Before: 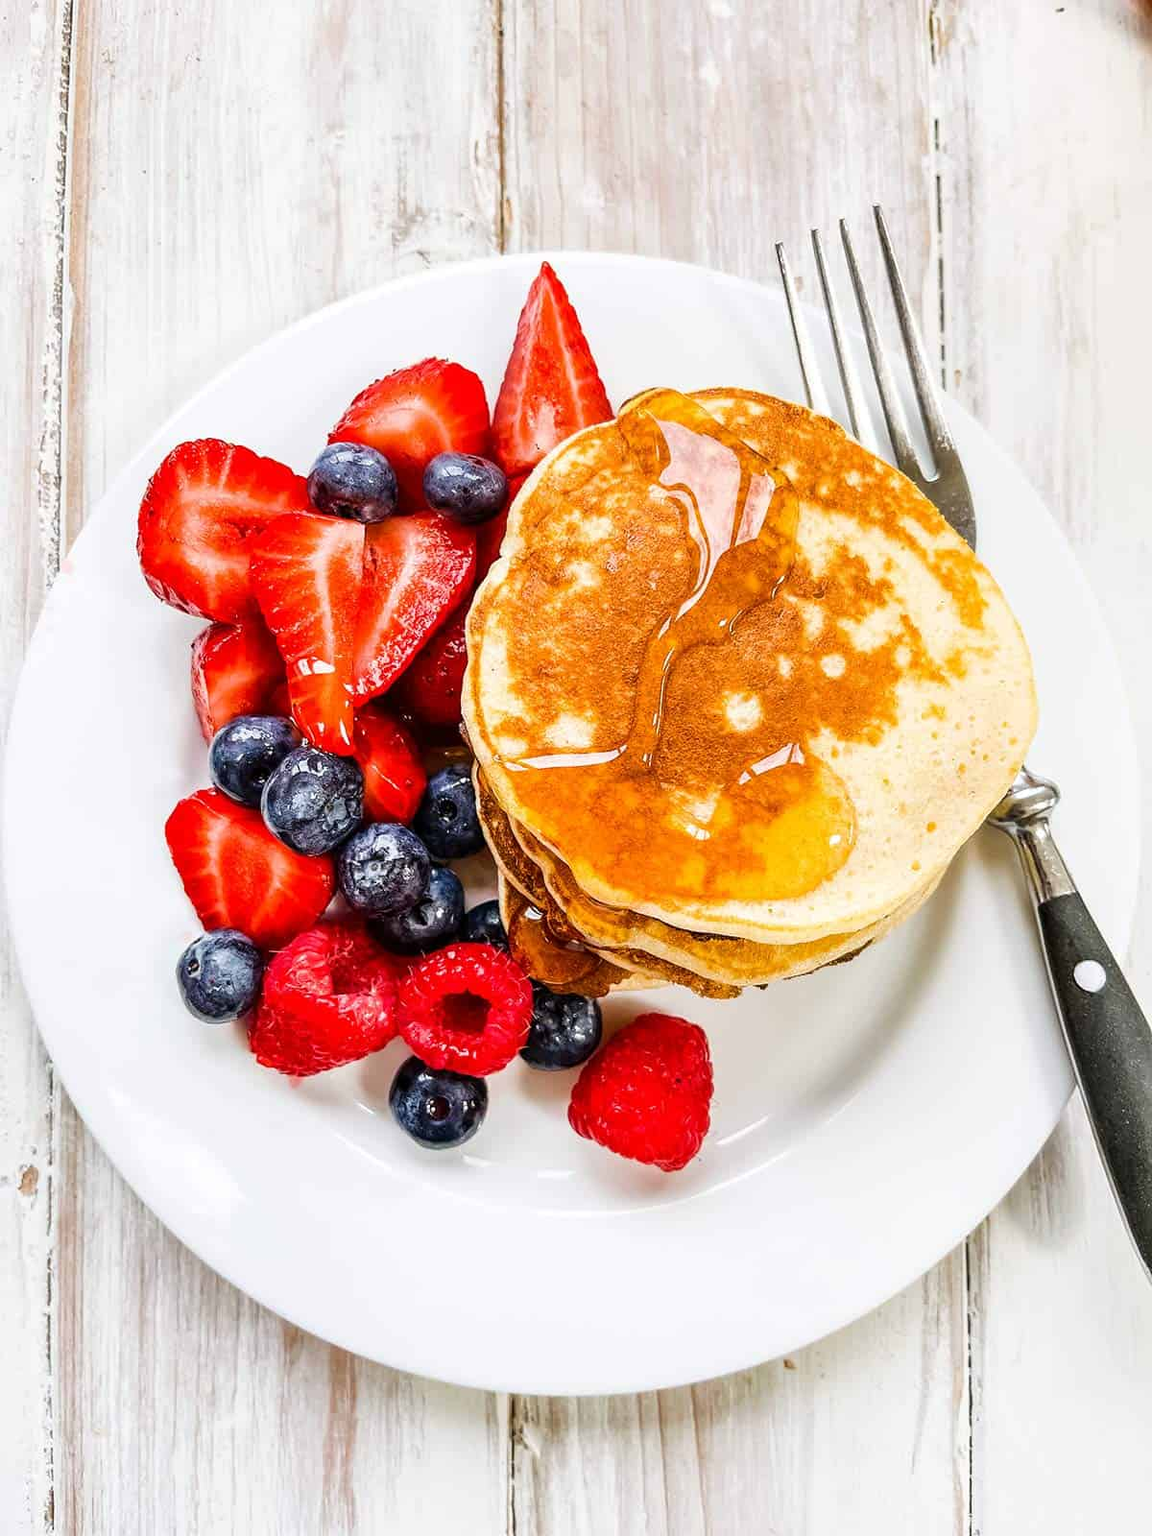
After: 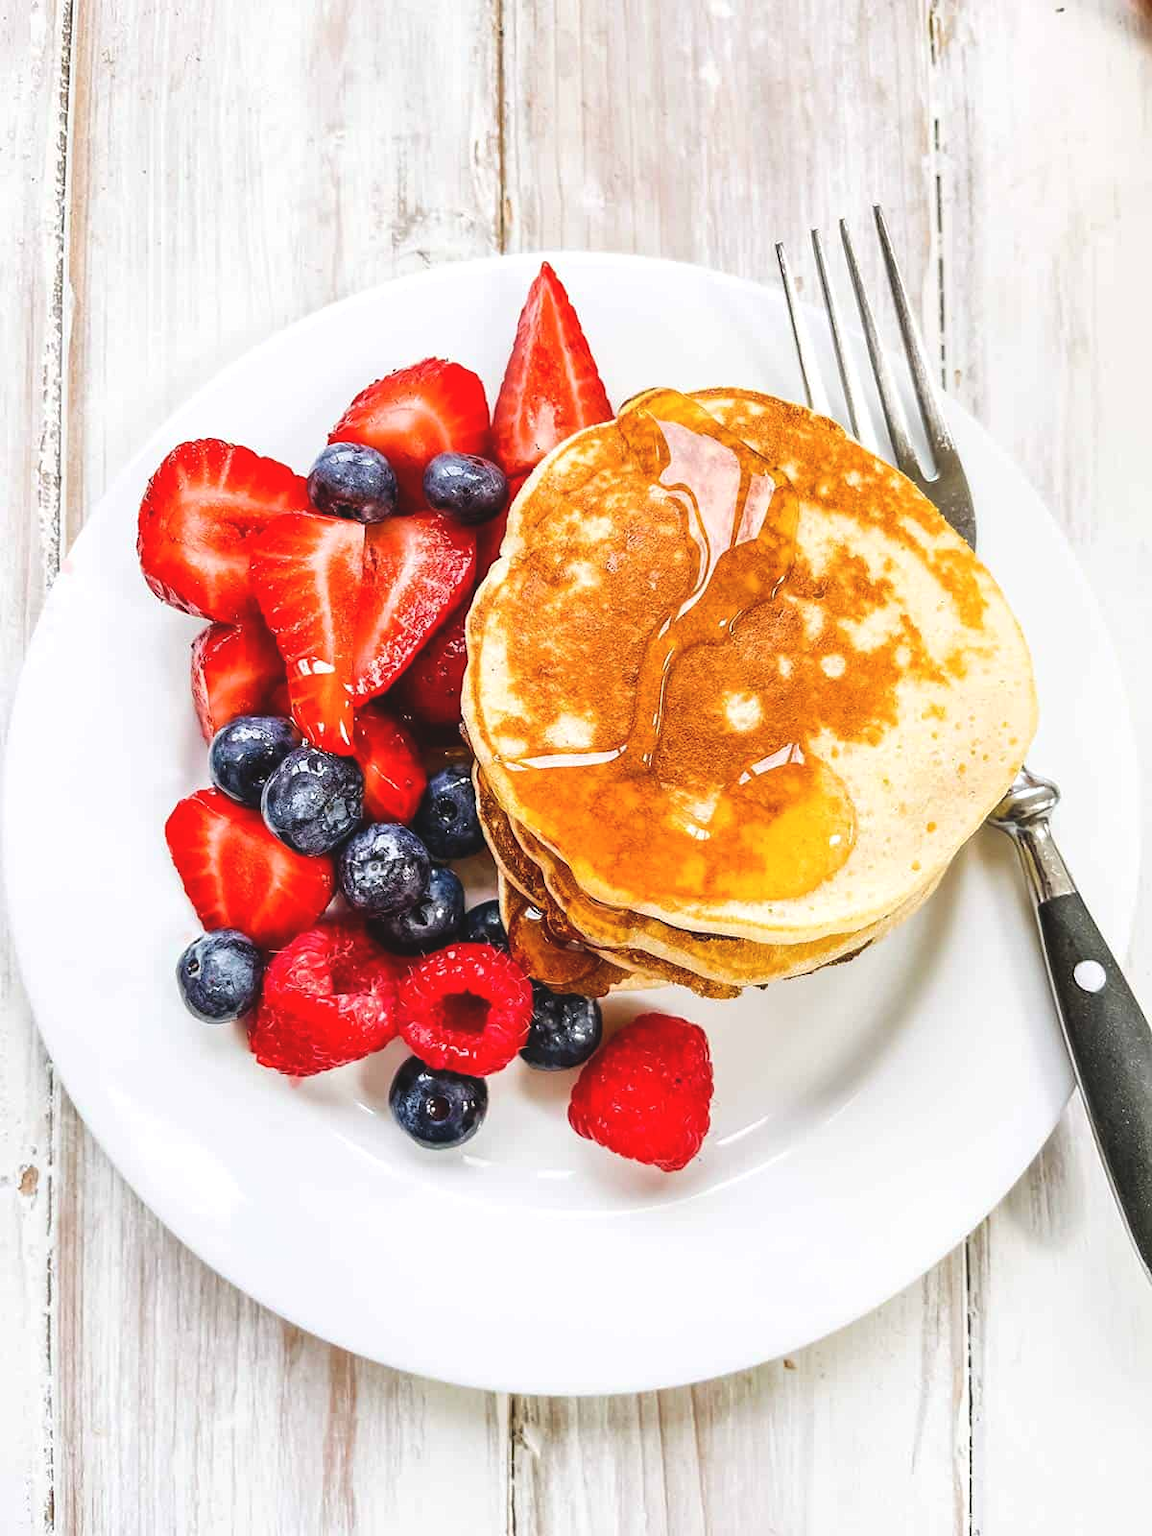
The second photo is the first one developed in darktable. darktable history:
exposure: black level correction -0.008, exposure 0.071 EV, compensate highlight preservation false
